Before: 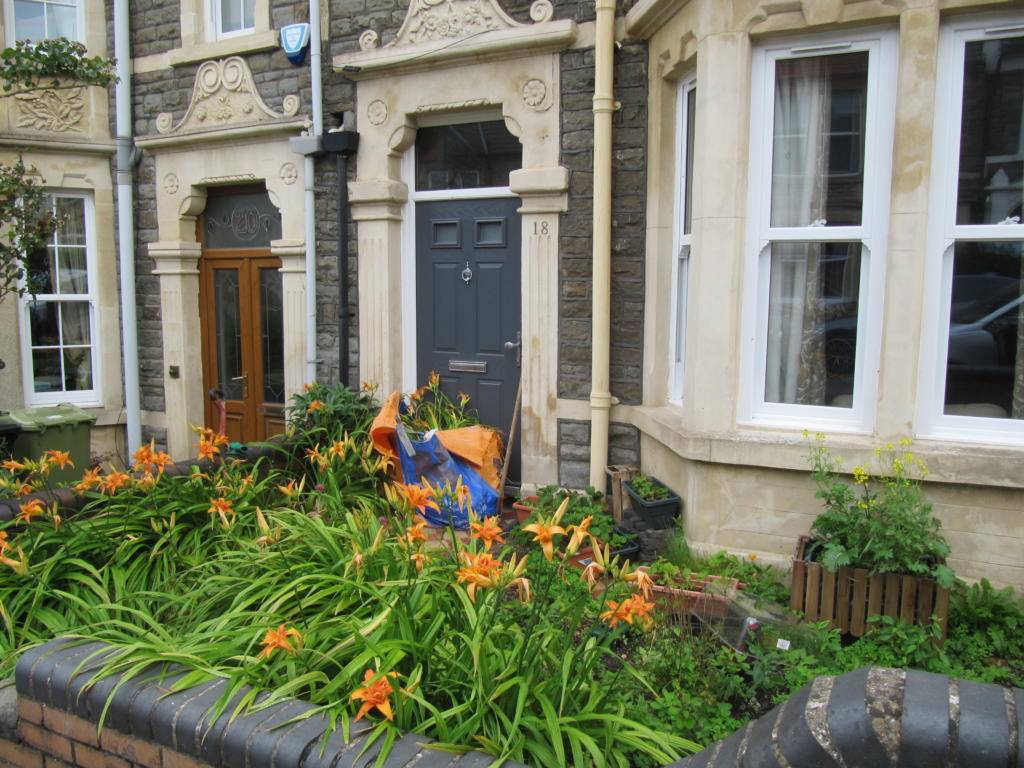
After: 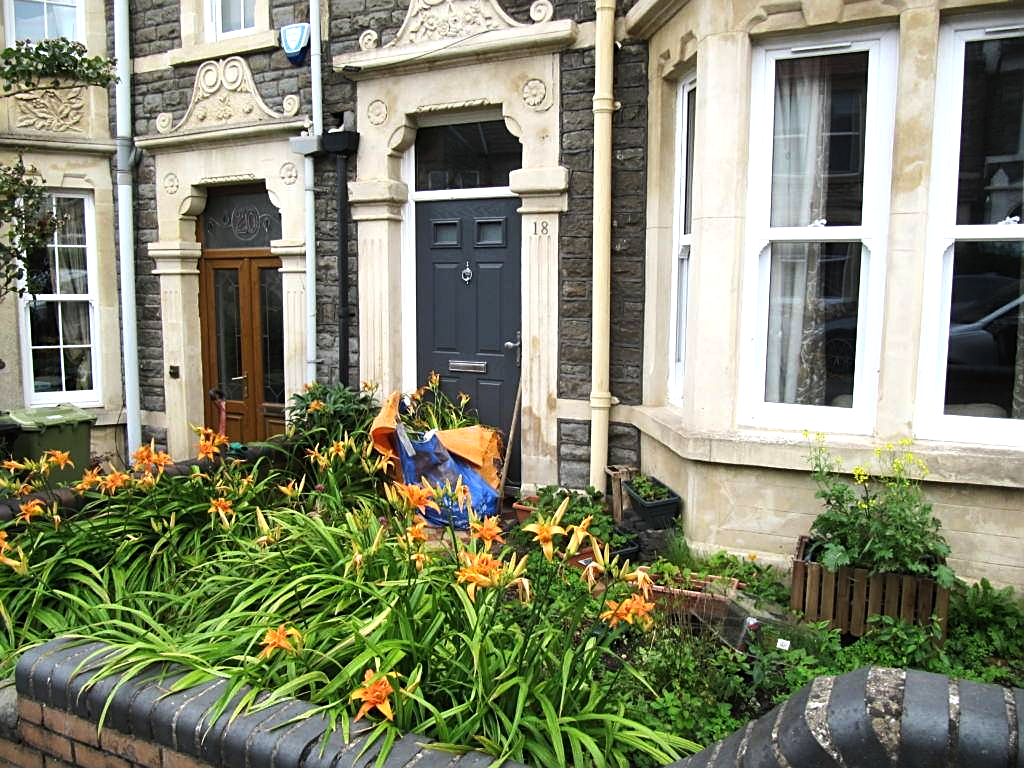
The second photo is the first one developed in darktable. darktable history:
sharpen: on, module defaults
tone equalizer: -8 EV -0.737 EV, -7 EV -0.72 EV, -6 EV -0.563 EV, -5 EV -0.422 EV, -3 EV 0.386 EV, -2 EV 0.6 EV, -1 EV 0.699 EV, +0 EV 0.726 EV, edges refinement/feathering 500, mask exposure compensation -1.57 EV, preserve details no
